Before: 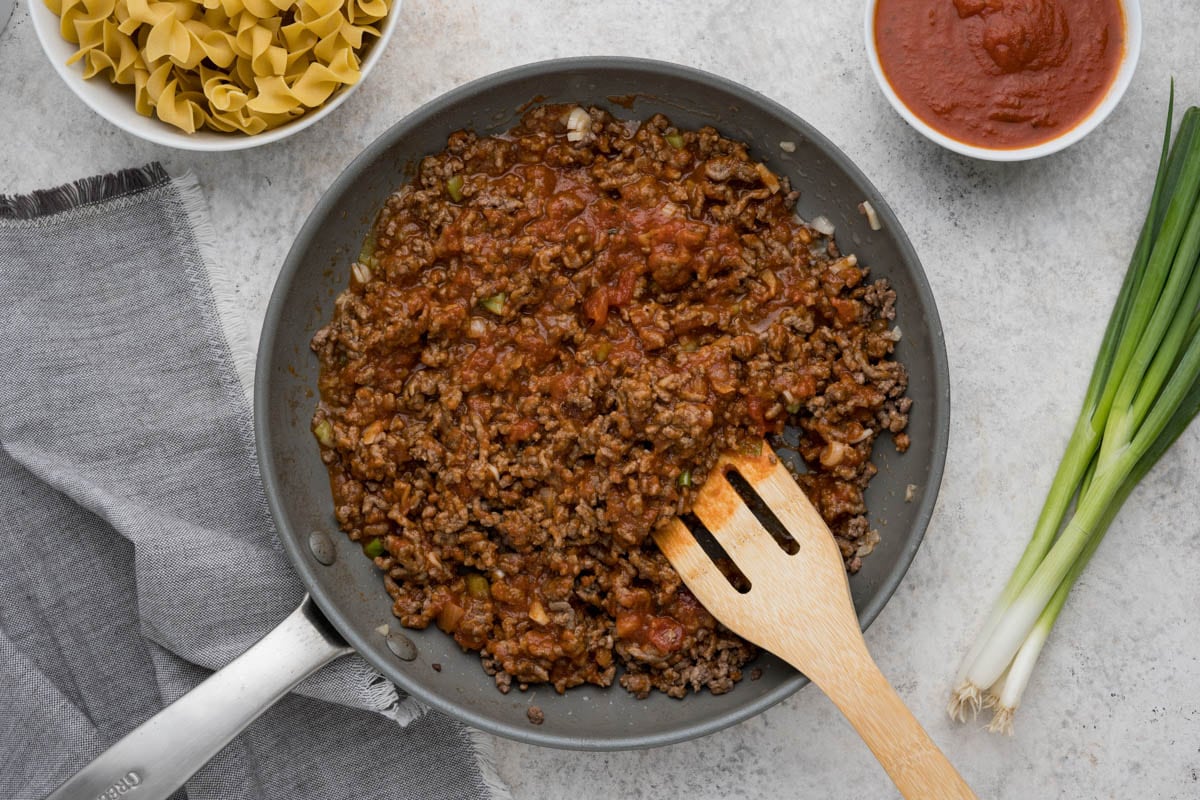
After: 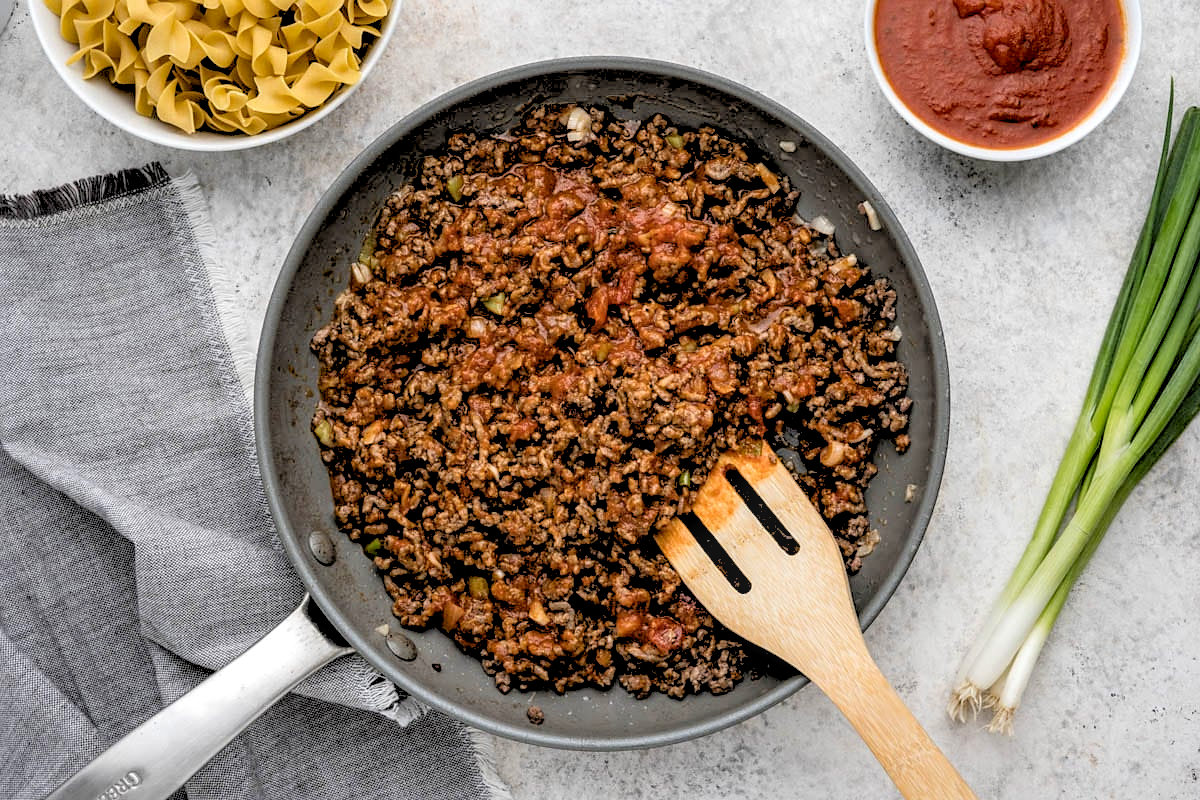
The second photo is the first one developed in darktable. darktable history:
local contrast: detail 150%
rgb levels: levels [[0.027, 0.429, 0.996], [0, 0.5, 1], [0, 0.5, 1]]
sharpen: radius 1.458, amount 0.398, threshold 1.271
contrast brightness saturation: contrast 0.03, brightness -0.04
